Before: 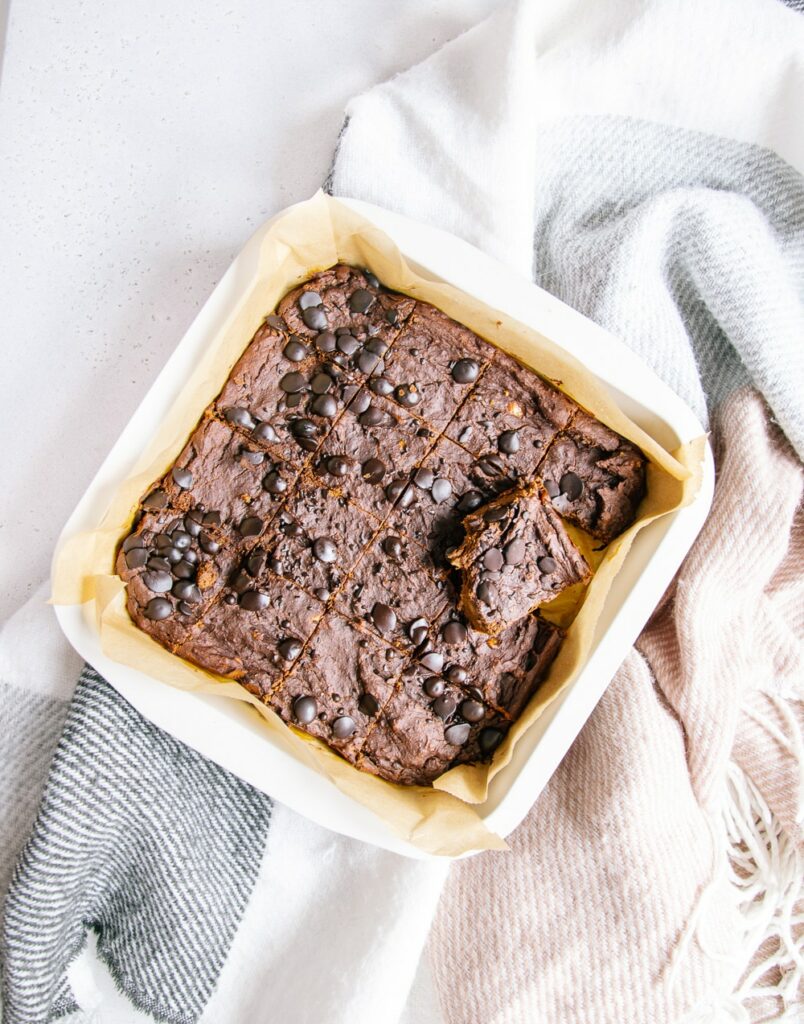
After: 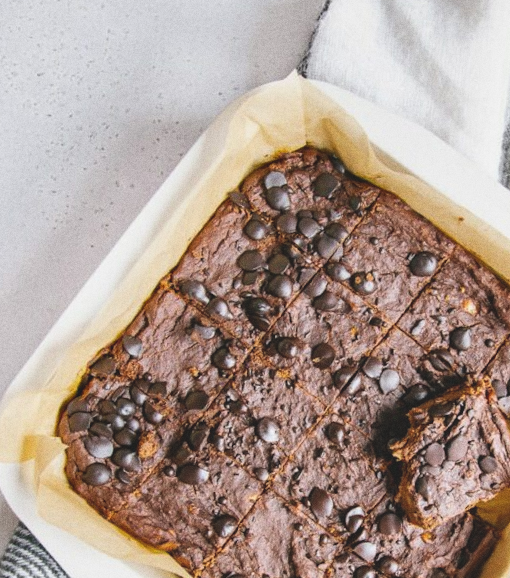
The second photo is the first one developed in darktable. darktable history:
exposure: black level correction -0.015, exposure -0.125 EV, compensate highlight preservation false
crop and rotate: angle -4.99°, left 2.122%, top 6.945%, right 27.566%, bottom 30.519%
shadows and highlights: soften with gaussian
grain: on, module defaults
